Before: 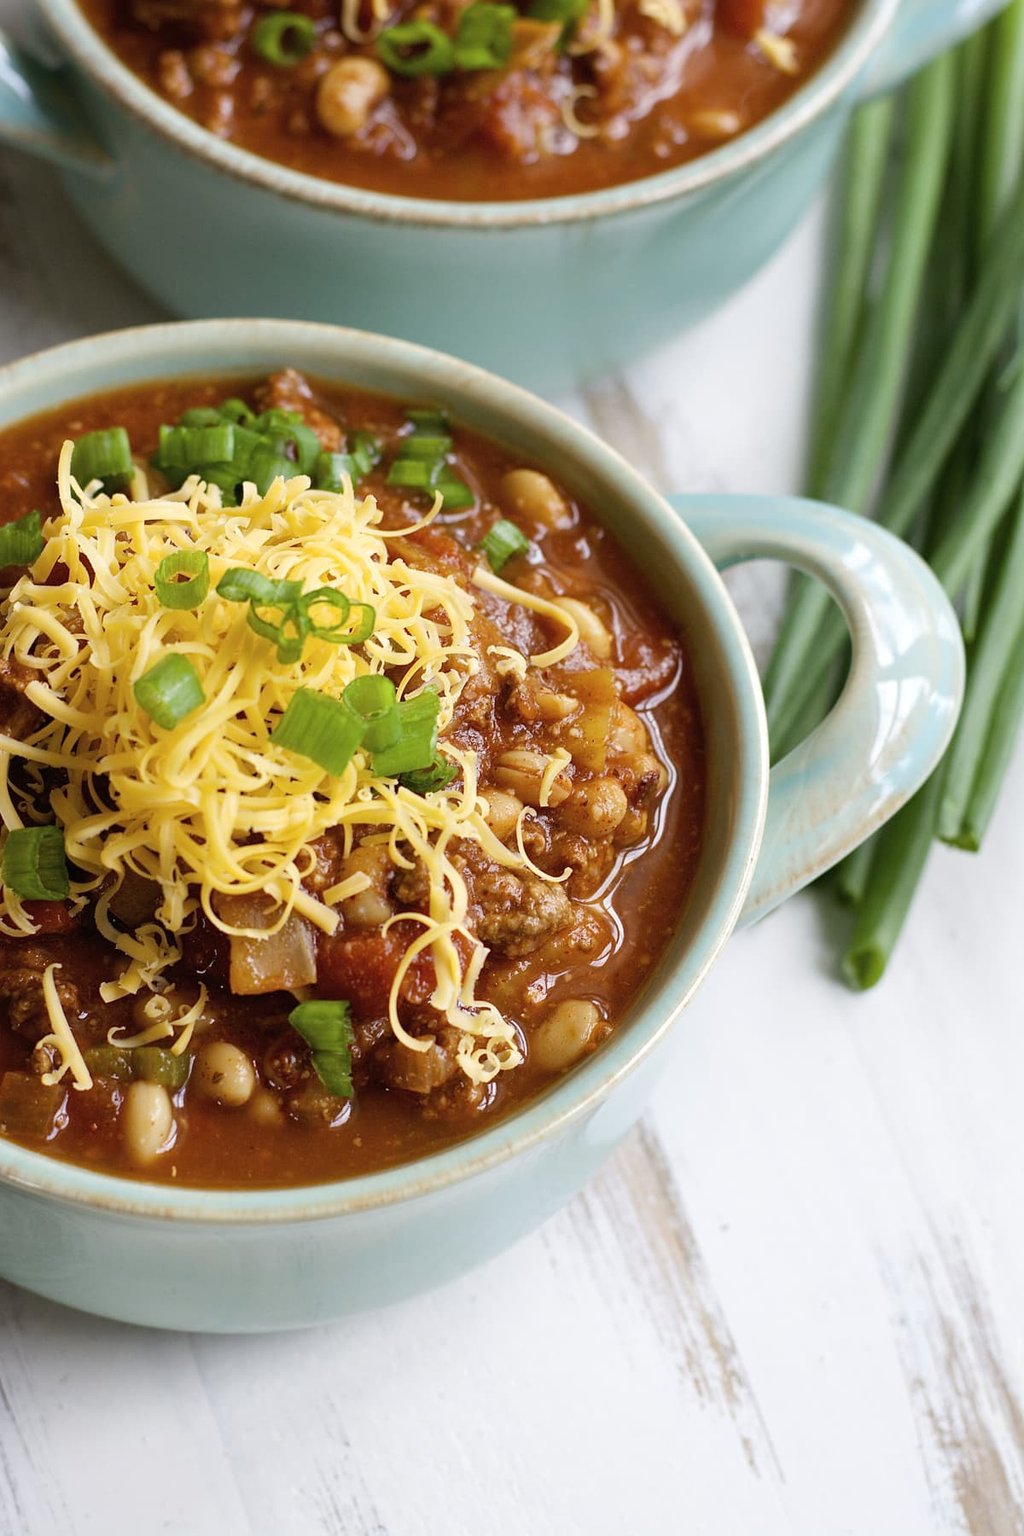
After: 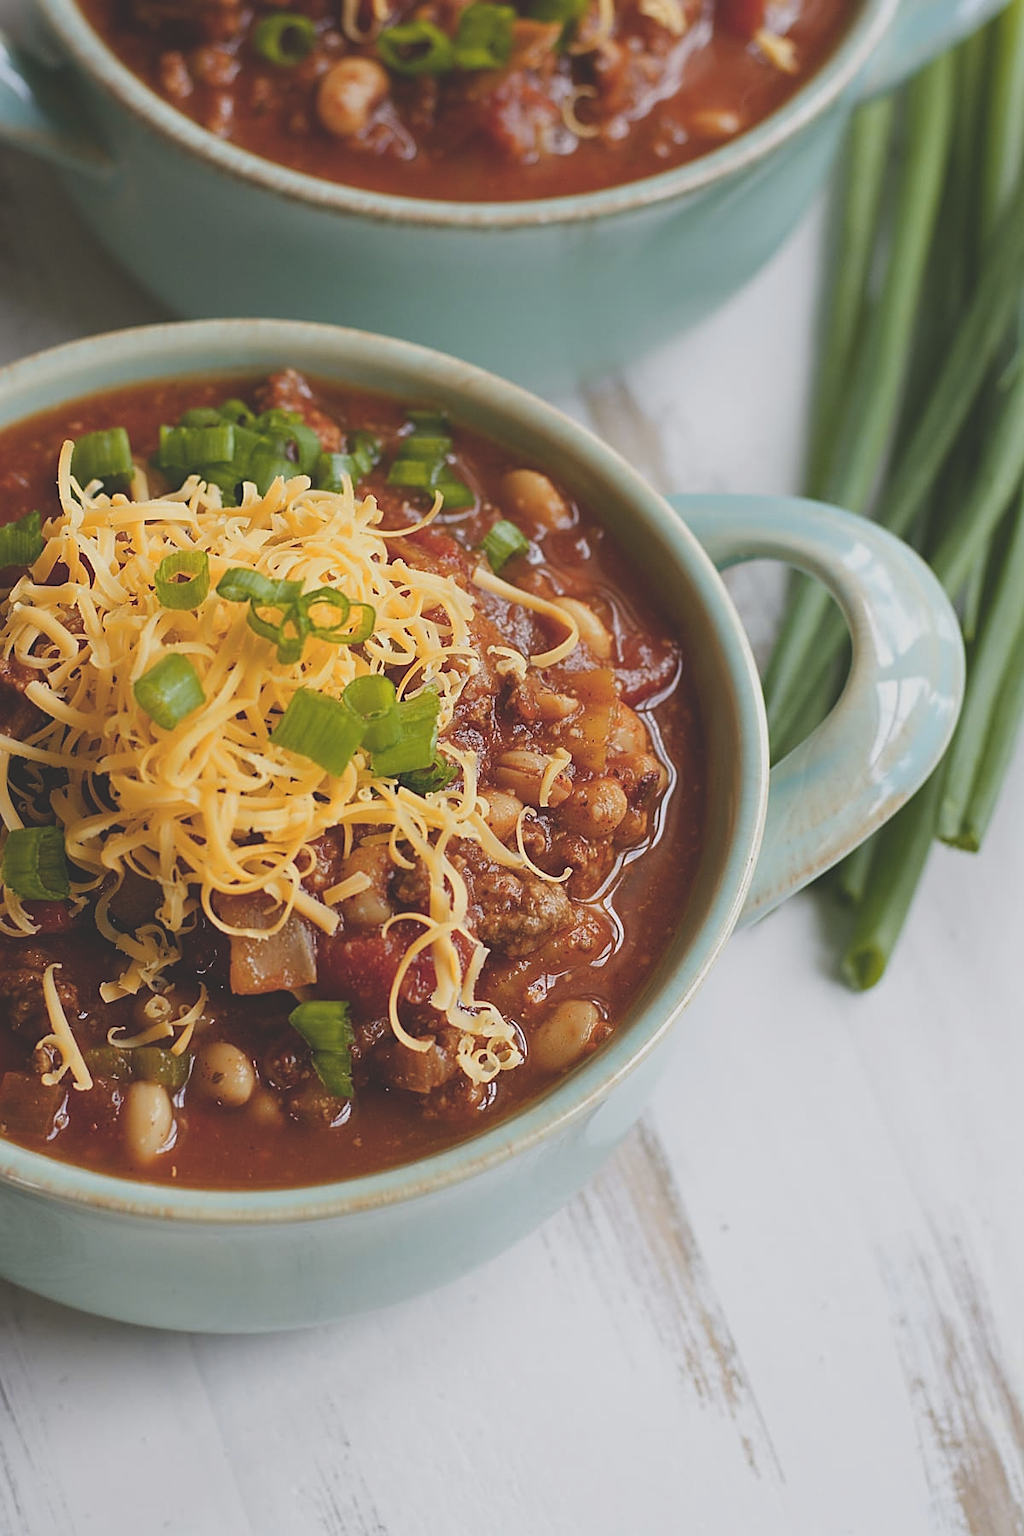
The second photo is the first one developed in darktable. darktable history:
color zones: curves: ch1 [(0.239, 0.552) (0.75, 0.5)]; ch2 [(0.25, 0.462) (0.749, 0.457)], mix 25.94%
exposure: black level correction -0.036, exposure -0.497 EV, compensate highlight preservation false
sharpen: on, module defaults
